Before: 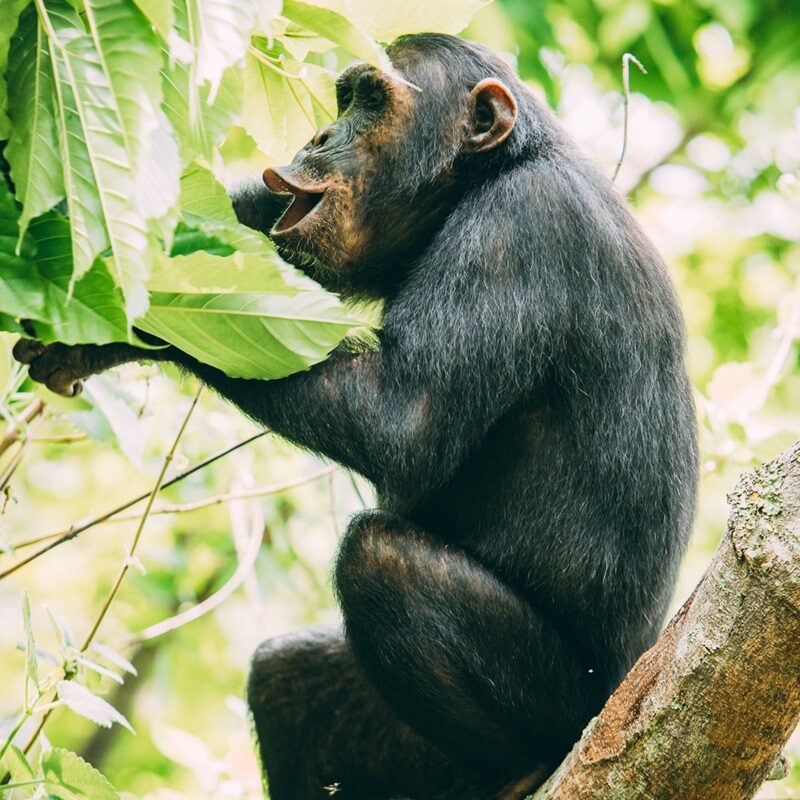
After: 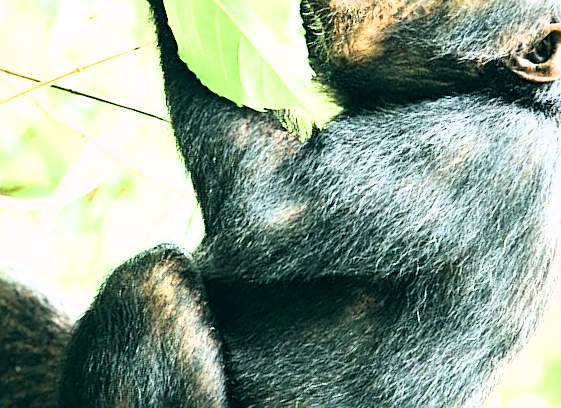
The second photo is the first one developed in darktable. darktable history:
exposure: black level correction 0.001, exposure 1.991 EV, compensate exposure bias true, compensate highlight preservation false
filmic rgb: black relative exposure -16 EV, white relative exposure 6.23 EV, threshold 2.99 EV, hardness 5.07, contrast 1.344, color science v4 (2020), enable highlight reconstruction true
color balance rgb: perceptual saturation grading › global saturation 0.496%
sharpen: on, module defaults
crop and rotate: angle -44.97°, top 16.155%, right 0.796%, bottom 11.683%
